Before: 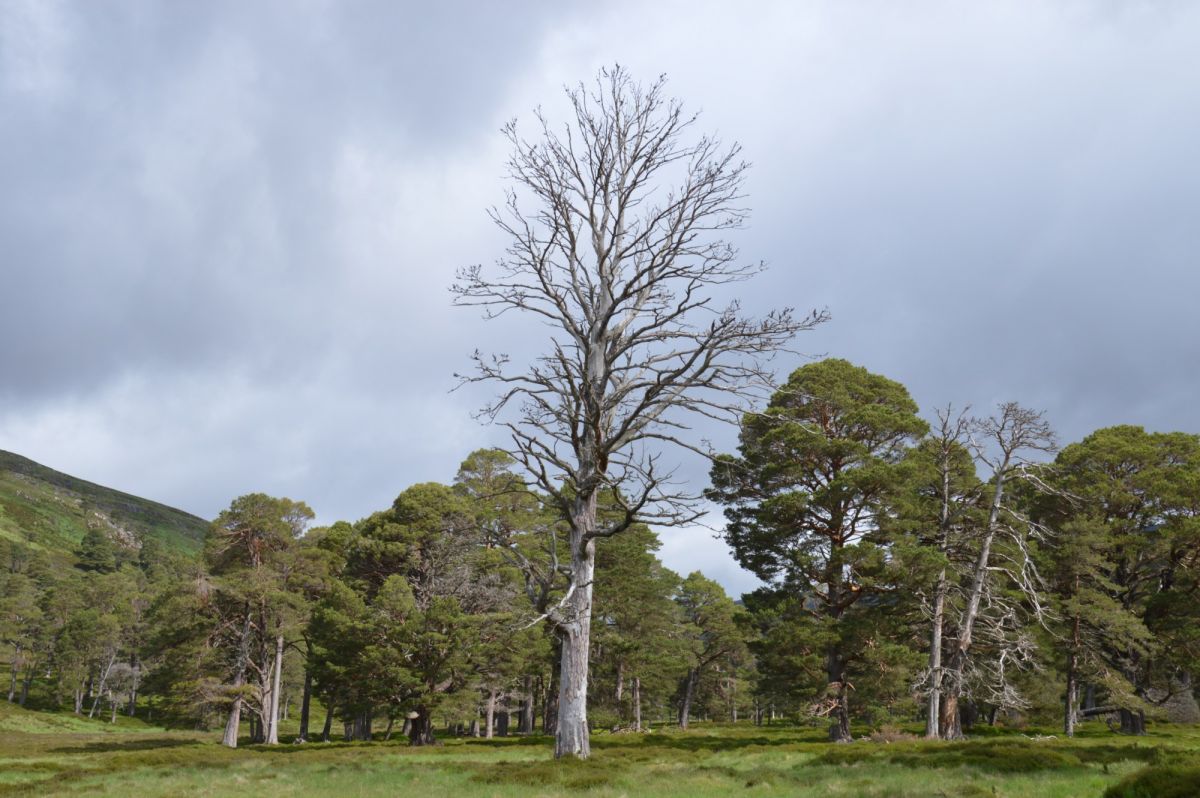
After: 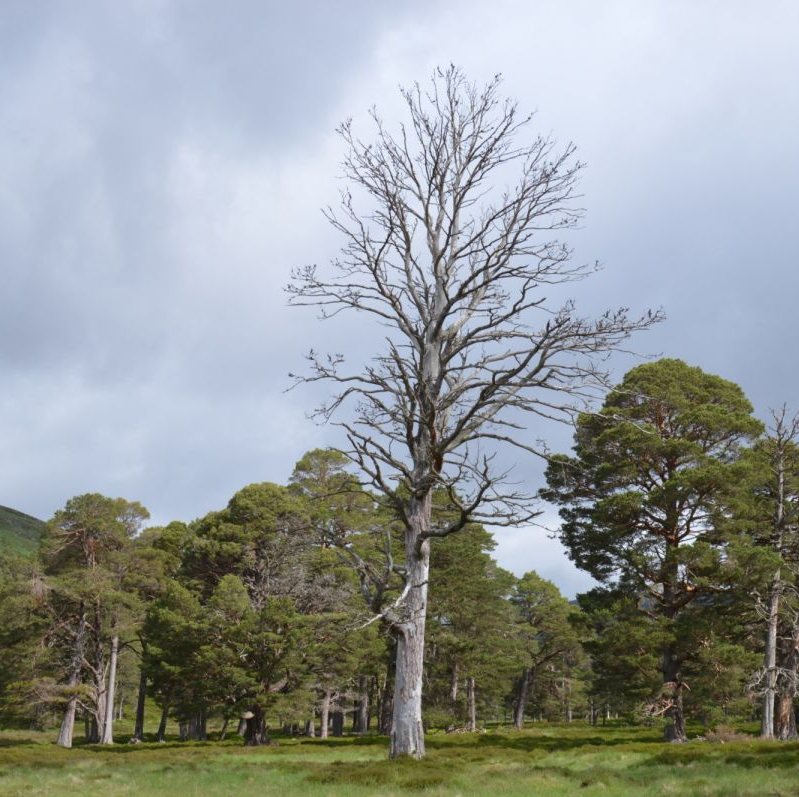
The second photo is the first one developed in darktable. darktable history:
crop and rotate: left 13.77%, right 19.564%
